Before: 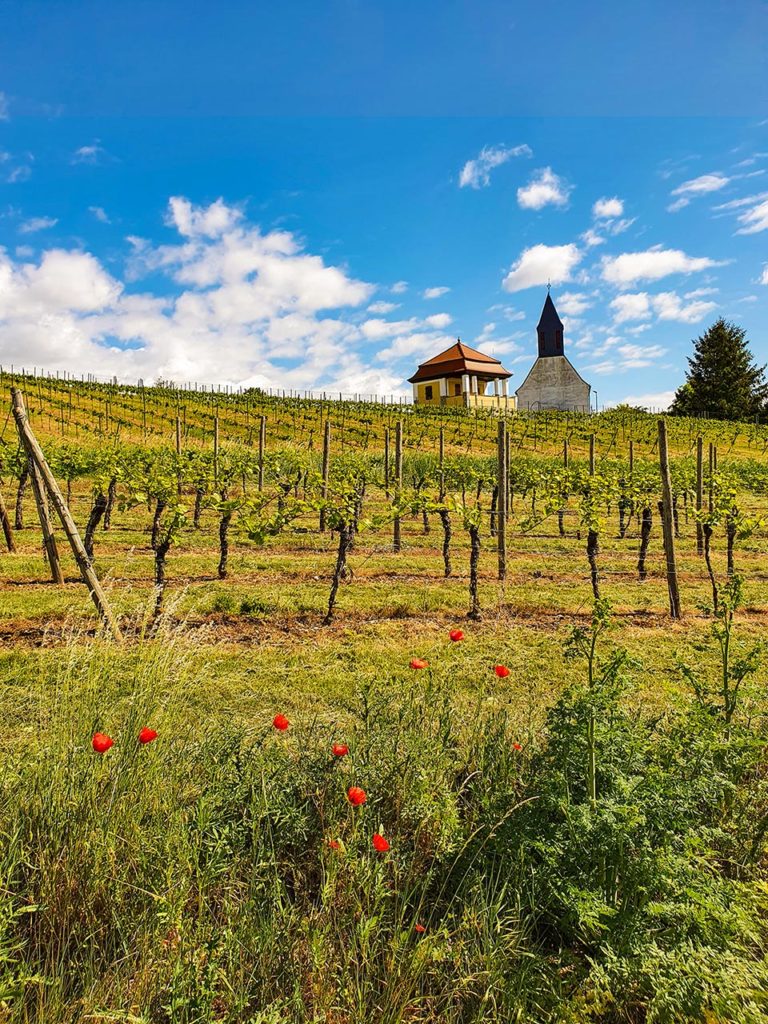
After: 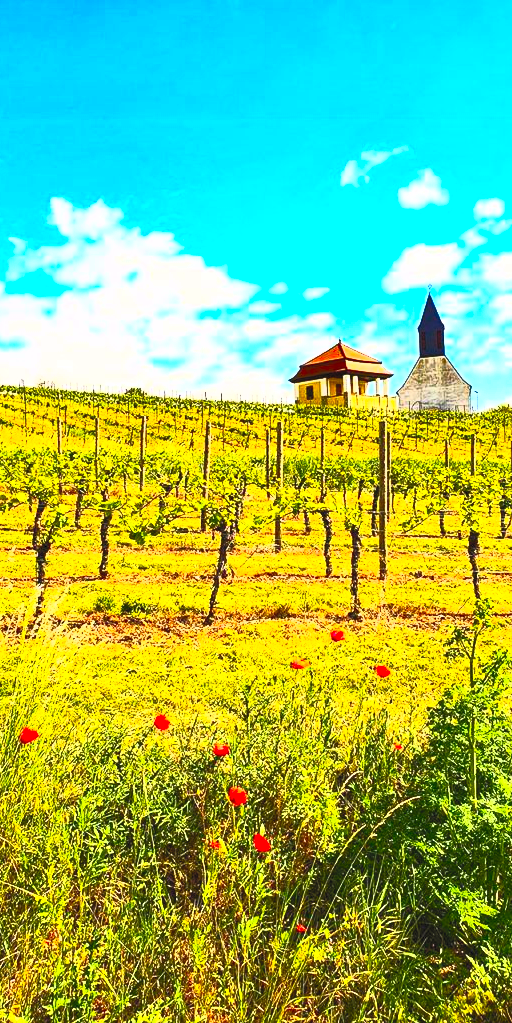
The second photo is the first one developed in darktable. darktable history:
contrast brightness saturation: contrast 1, brightness 1, saturation 1
crop and rotate: left 15.546%, right 17.787%
